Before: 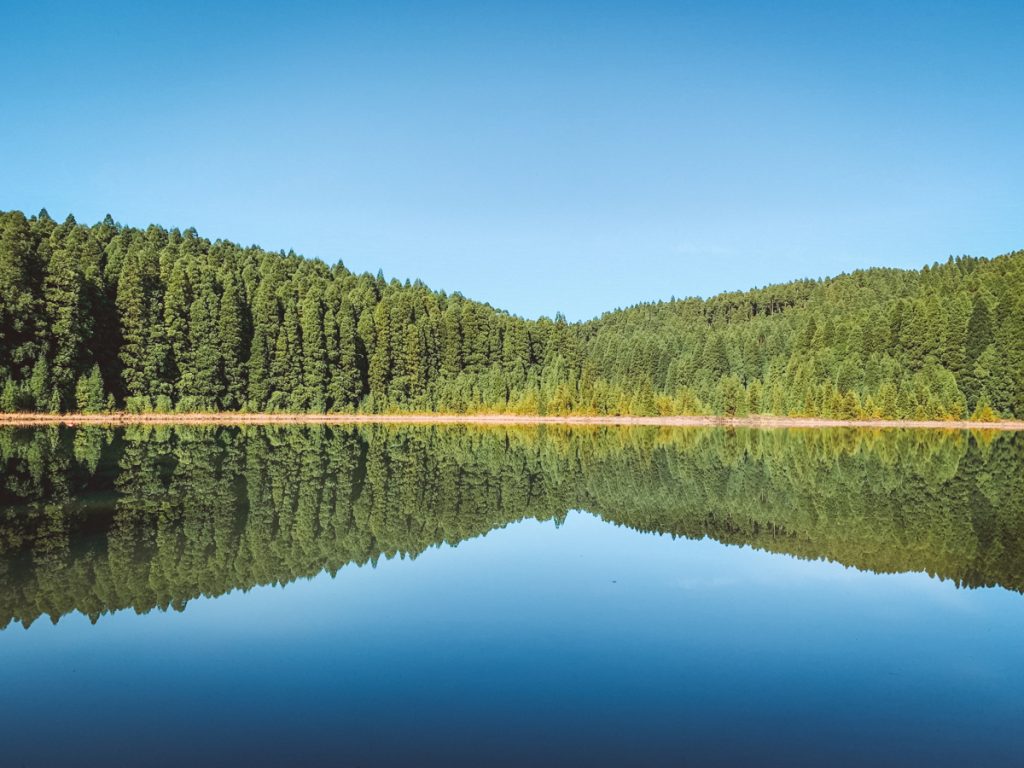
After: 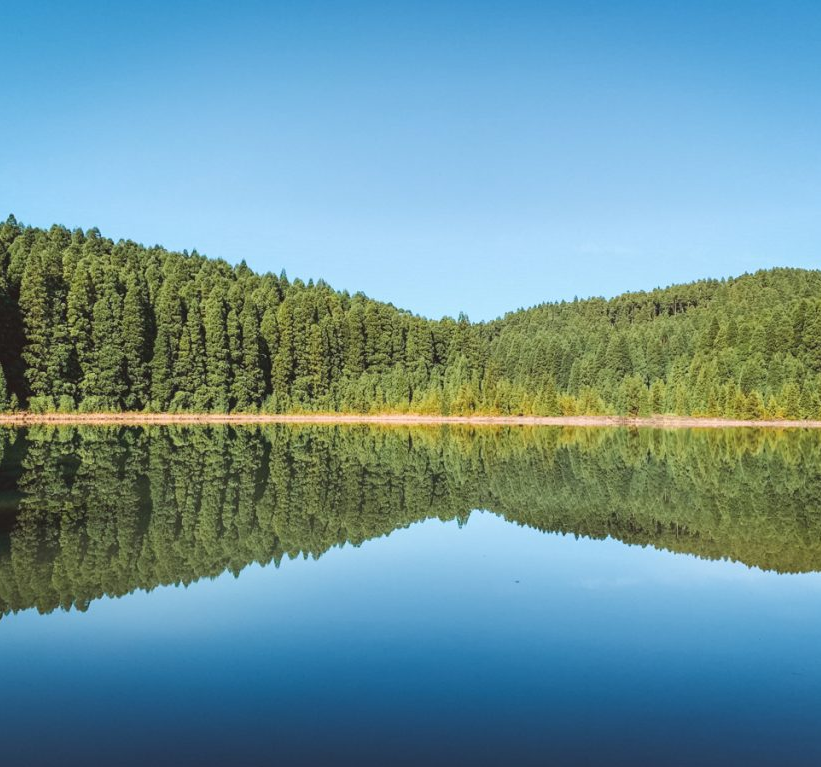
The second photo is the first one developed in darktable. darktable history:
exposure: compensate highlight preservation false
crop and rotate: left 9.481%, right 10.278%
